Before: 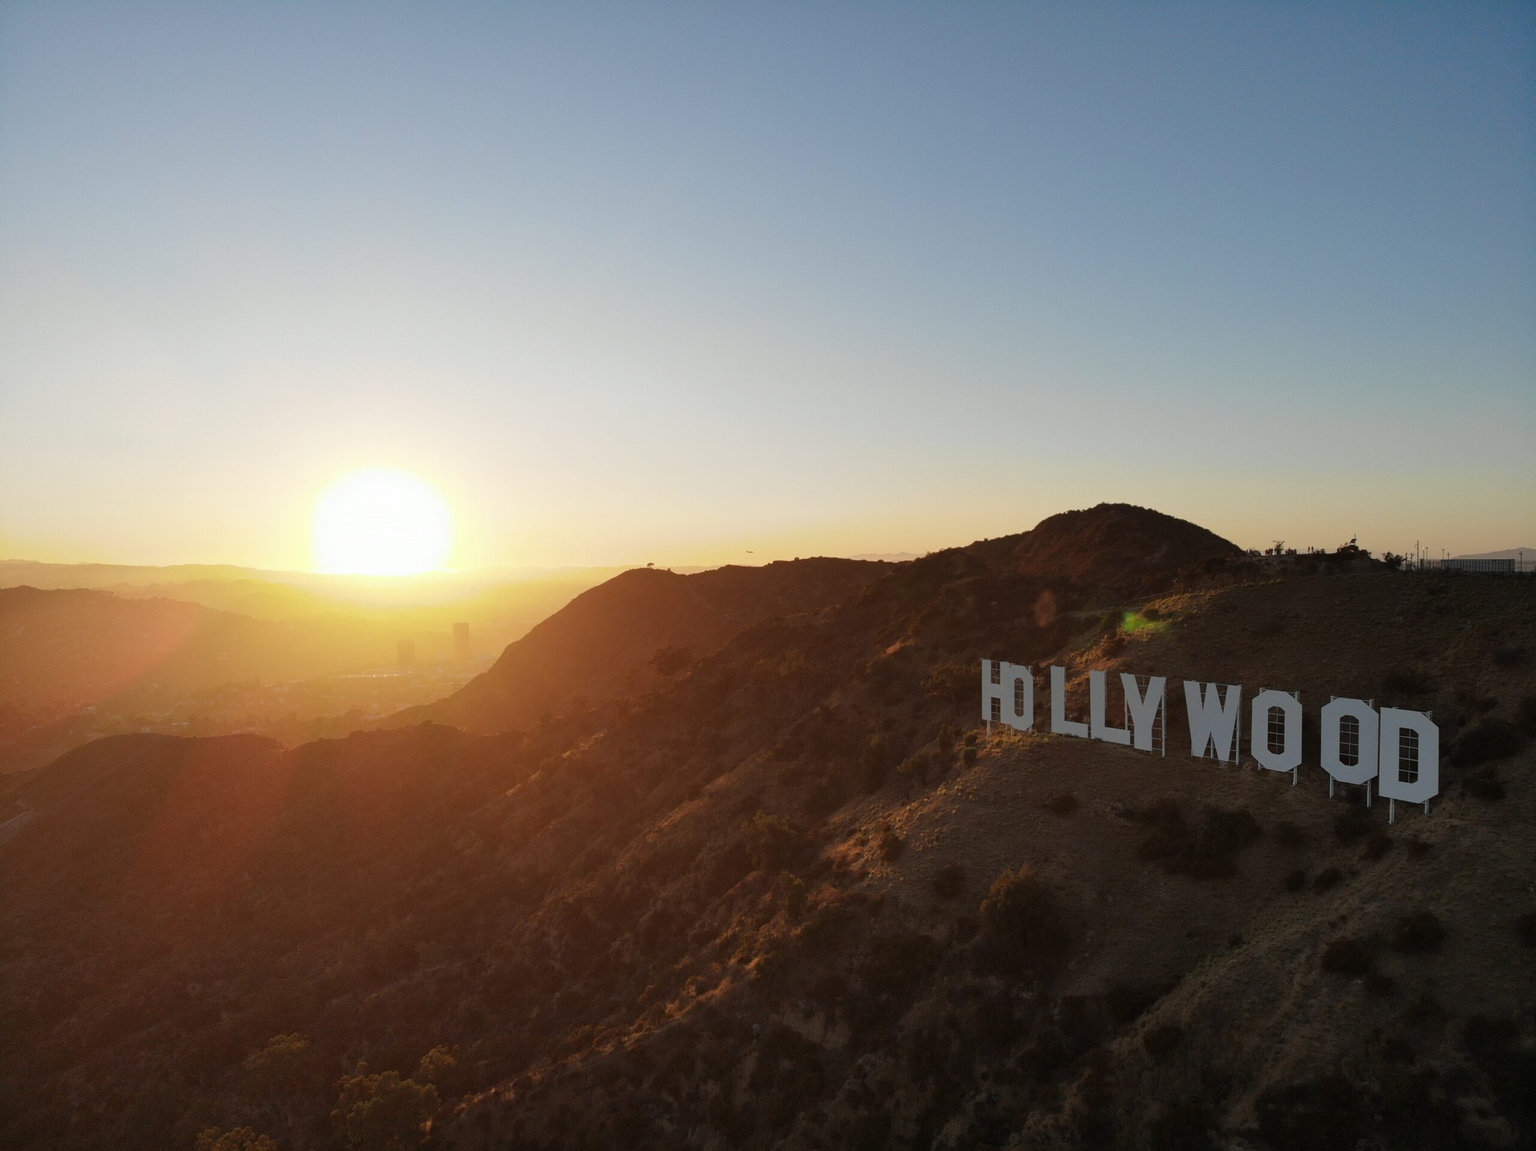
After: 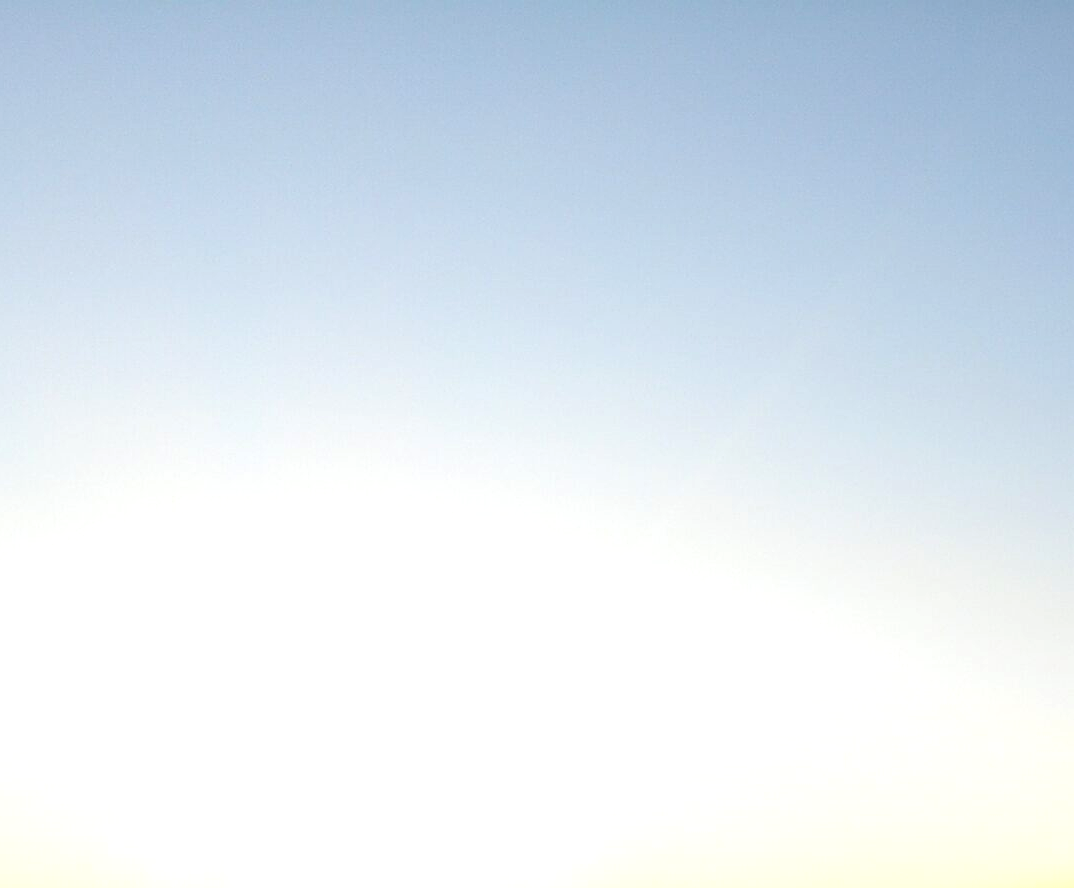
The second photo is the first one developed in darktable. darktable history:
sharpen: on, module defaults
crop and rotate: left 10.817%, top 0.062%, right 47.194%, bottom 53.626%
exposure: black level correction 0, exposure 0.7 EV, compensate exposure bias true, compensate highlight preservation false
